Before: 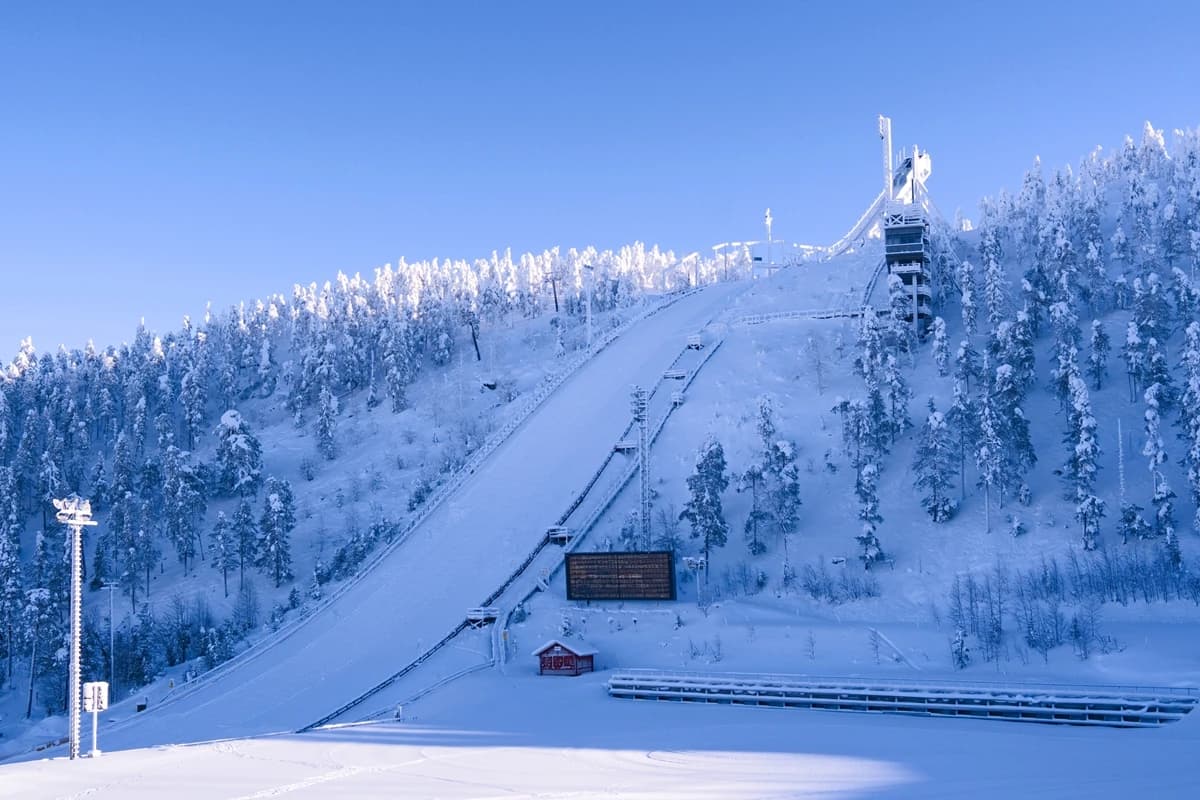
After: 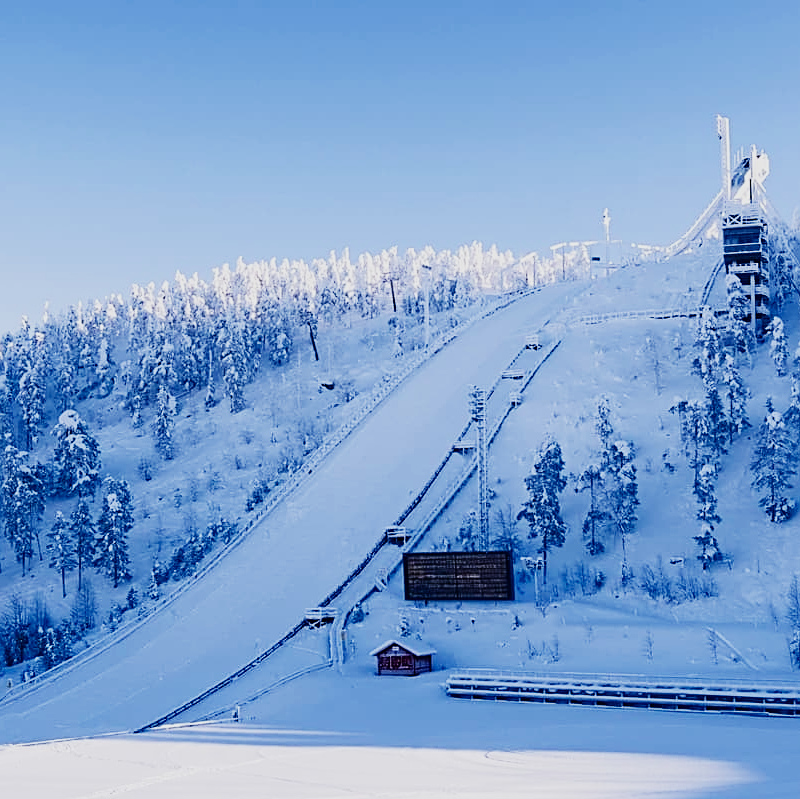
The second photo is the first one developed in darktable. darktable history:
crop and rotate: left 13.537%, right 19.796%
sharpen: on, module defaults
sigmoid: contrast 1.8, skew -0.2, preserve hue 0%, red attenuation 0.1, red rotation 0.035, green attenuation 0.1, green rotation -0.017, blue attenuation 0.15, blue rotation -0.052, base primaries Rec2020
